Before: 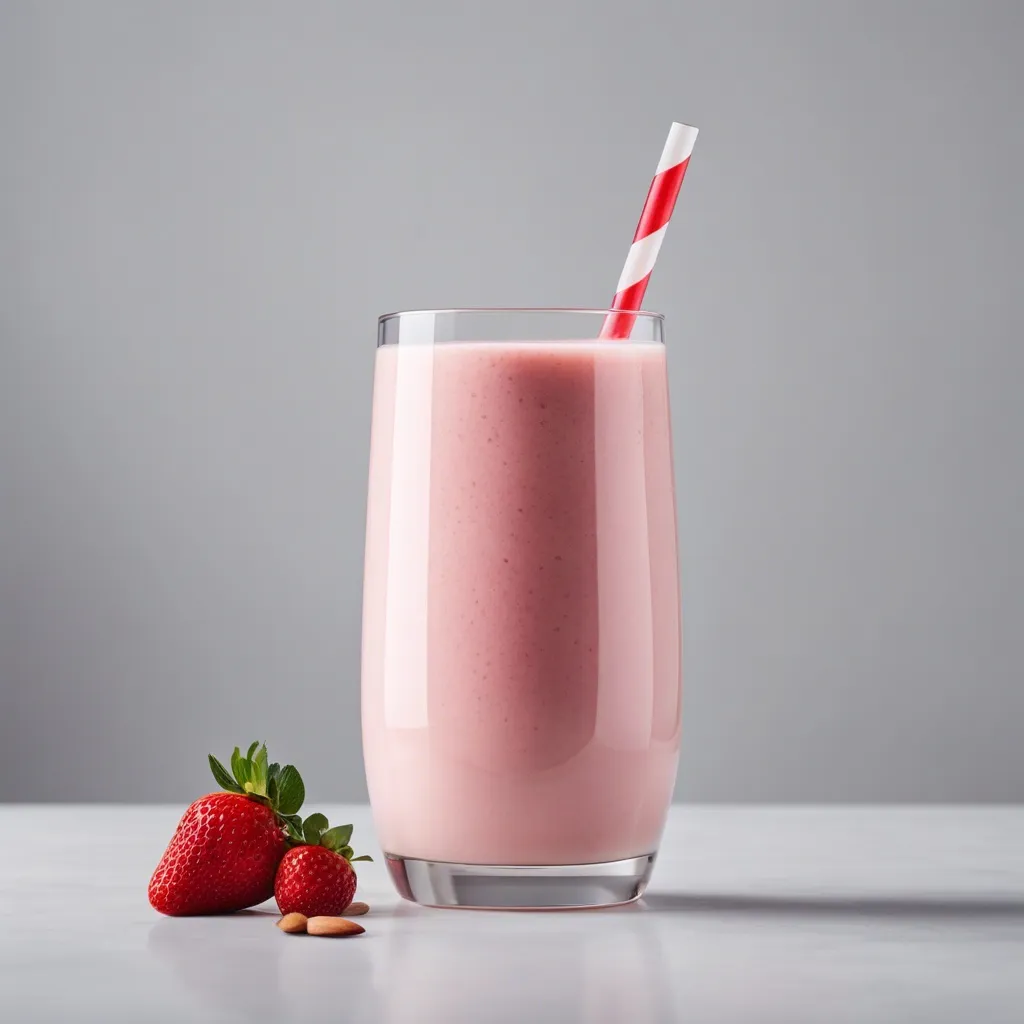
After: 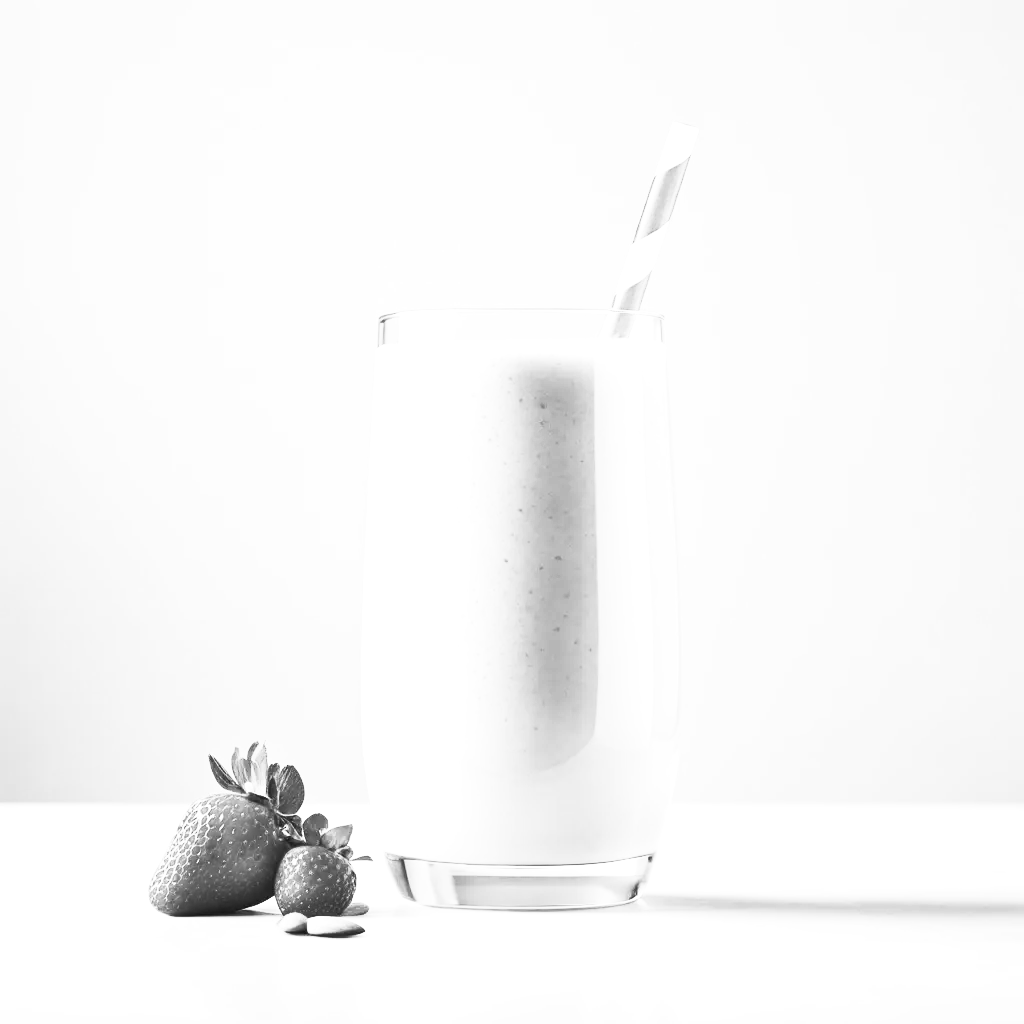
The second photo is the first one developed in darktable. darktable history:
tone equalizer: on, module defaults
contrast brightness saturation: contrast 0.53, brightness 0.47, saturation -1
exposure: black level correction 0, exposure 1 EV, compensate highlight preservation false
